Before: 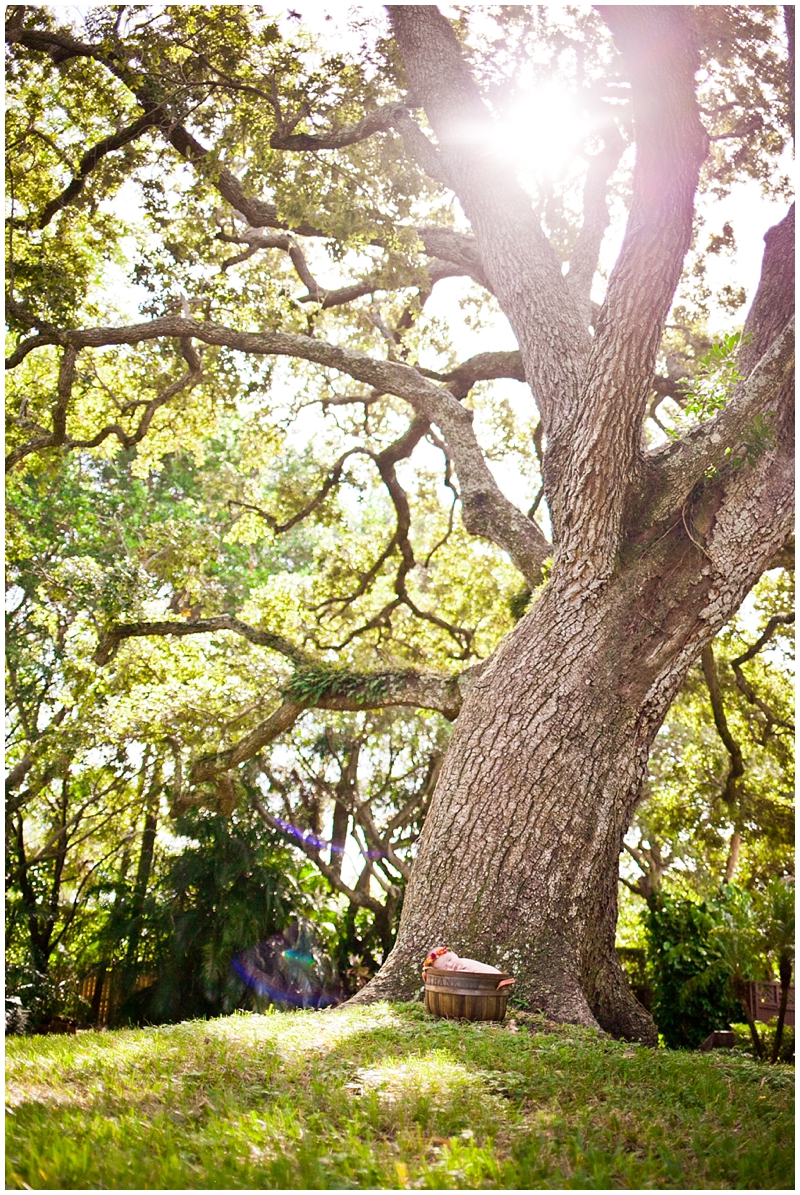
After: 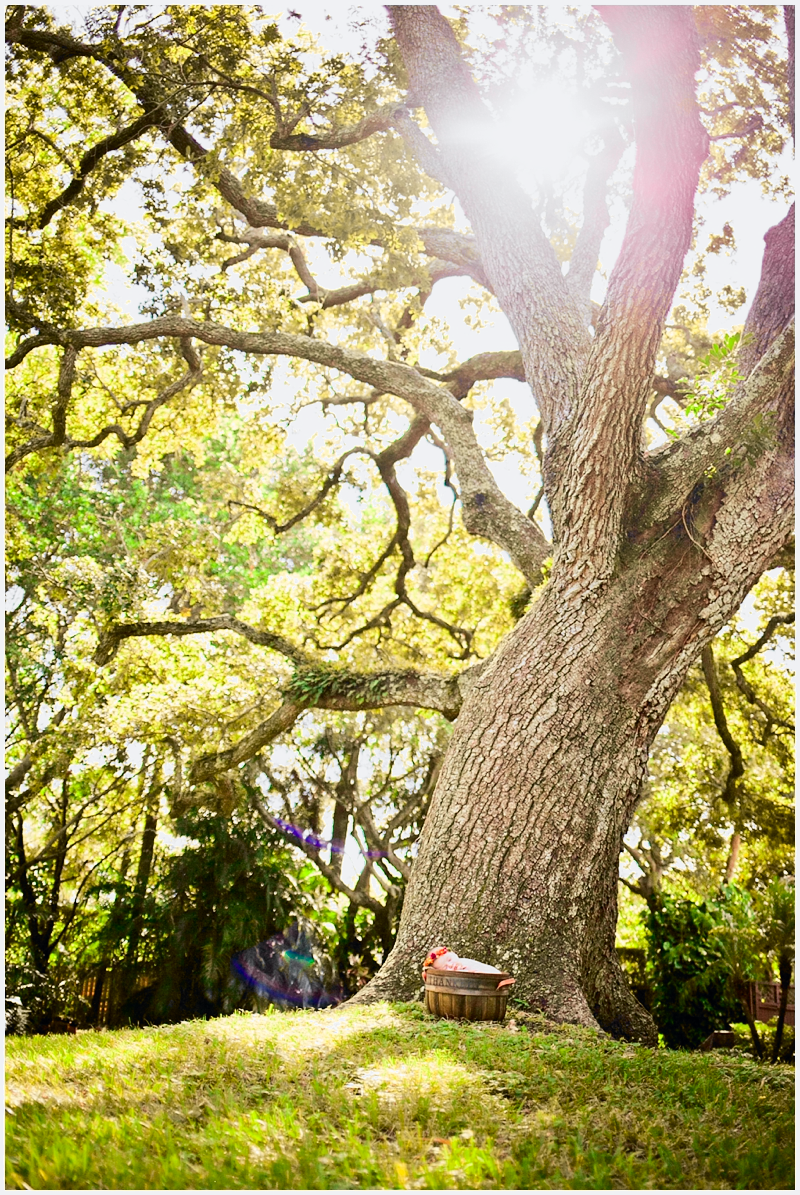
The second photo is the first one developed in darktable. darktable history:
tone curve: curves: ch0 [(0, 0) (0.071, 0.047) (0.266, 0.26) (0.483, 0.554) (0.753, 0.811) (1, 0.983)]; ch1 [(0, 0) (0.346, 0.307) (0.408, 0.387) (0.463, 0.465) (0.482, 0.493) (0.502, 0.5) (0.517, 0.502) (0.55, 0.548) (0.597, 0.61) (0.651, 0.698) (1, 1)]; ch2 [(0, 0) (0.346, 0.34) (0.434, 0.46) (0.485, 0.494) (0.5, 0.494) (0.517, 0.506) (0.526, 0.545) (0.583, 0.61) (0.625, 0.659) (1, 1)], color space Lab, independent channels, preserve colors none
color zones: curves: ch0 [(0, 0.497) (0.143, 0.5) (0.286, 0.5) (0.429, 0.483) (0.571, 0.116) (0.714, -0.006) (0.857, 0.28) (1, 0.497)]
